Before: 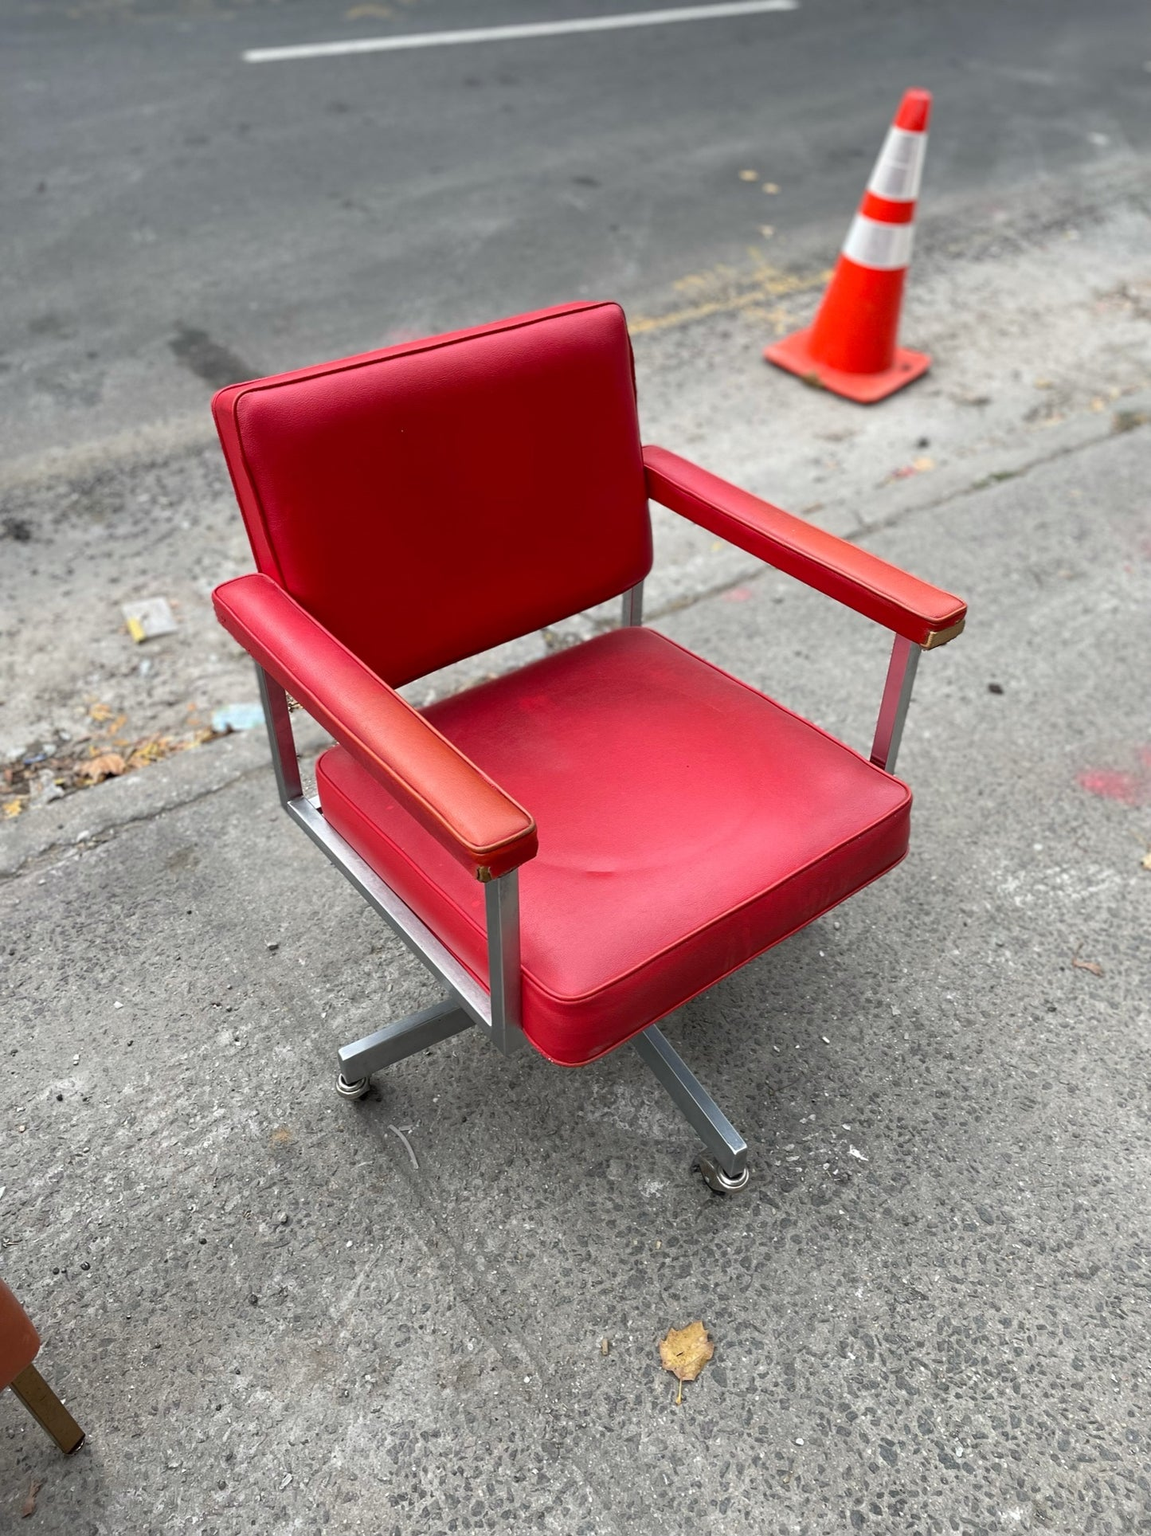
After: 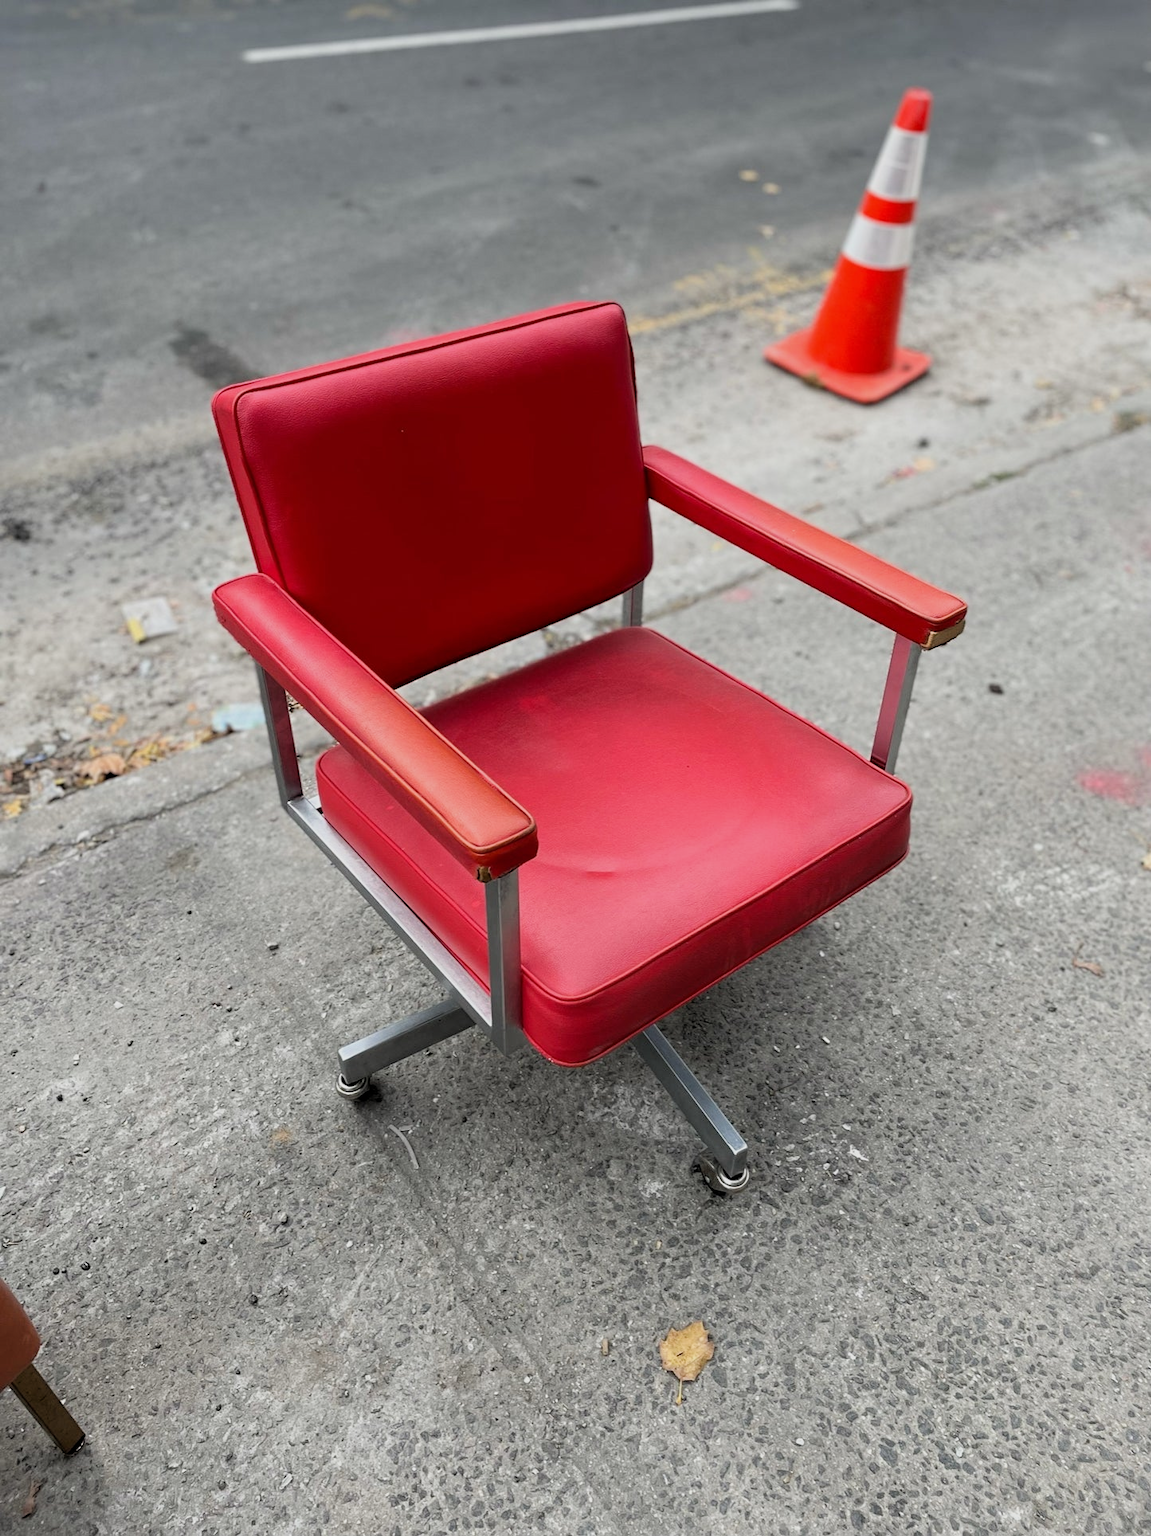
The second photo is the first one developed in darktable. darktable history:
filmic rgb: black relative exposure -7.71 EV, white relative exposure 4.45 EV, hardness 3.75, latitude 49.27%, contrast 1.101
